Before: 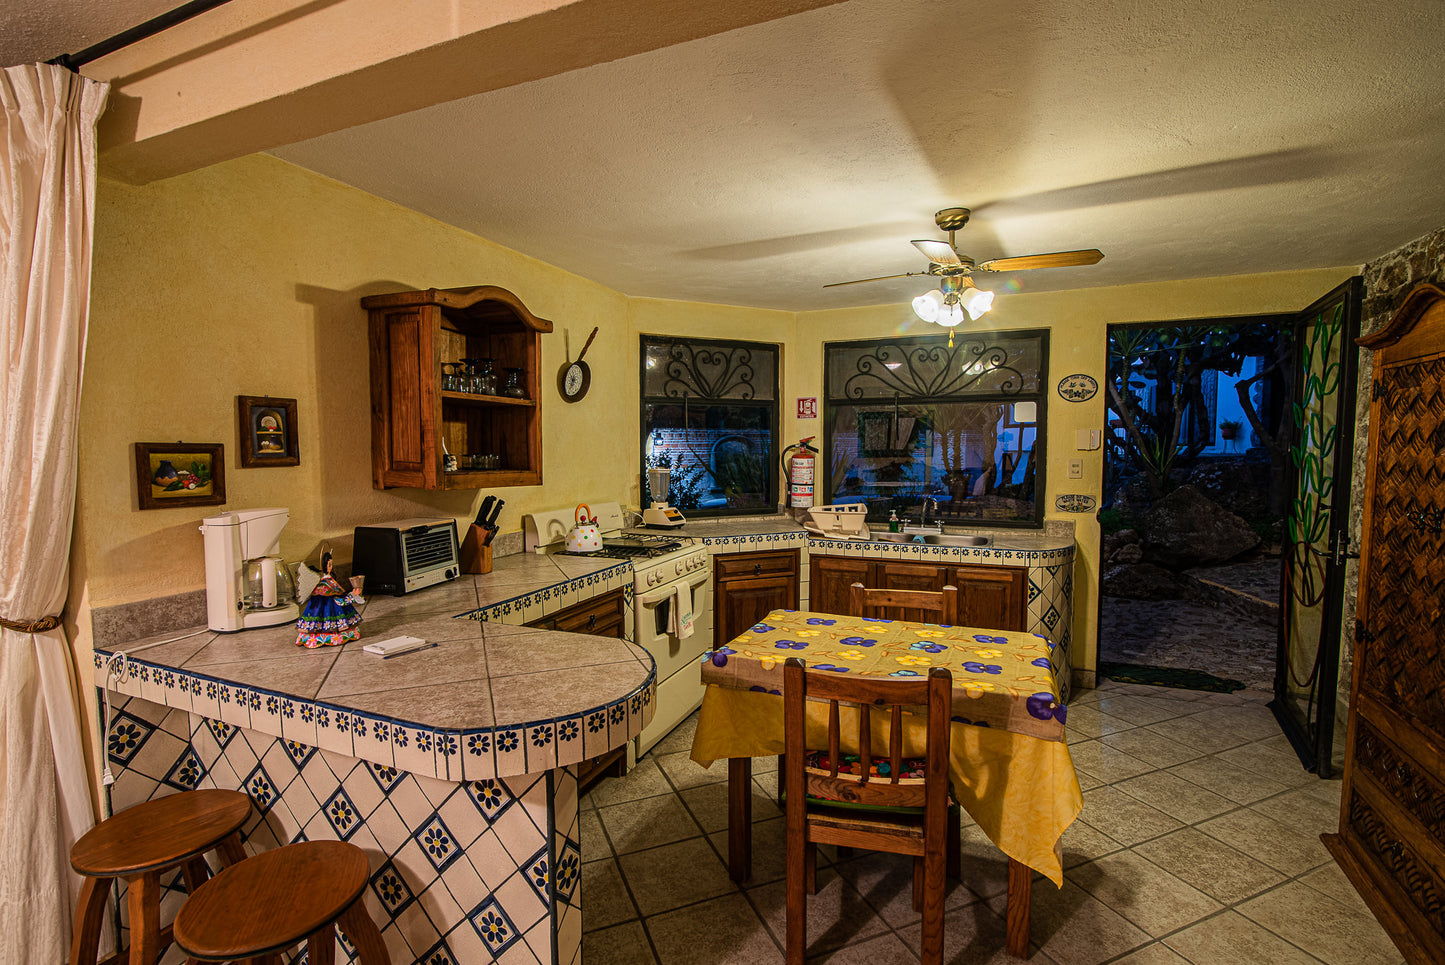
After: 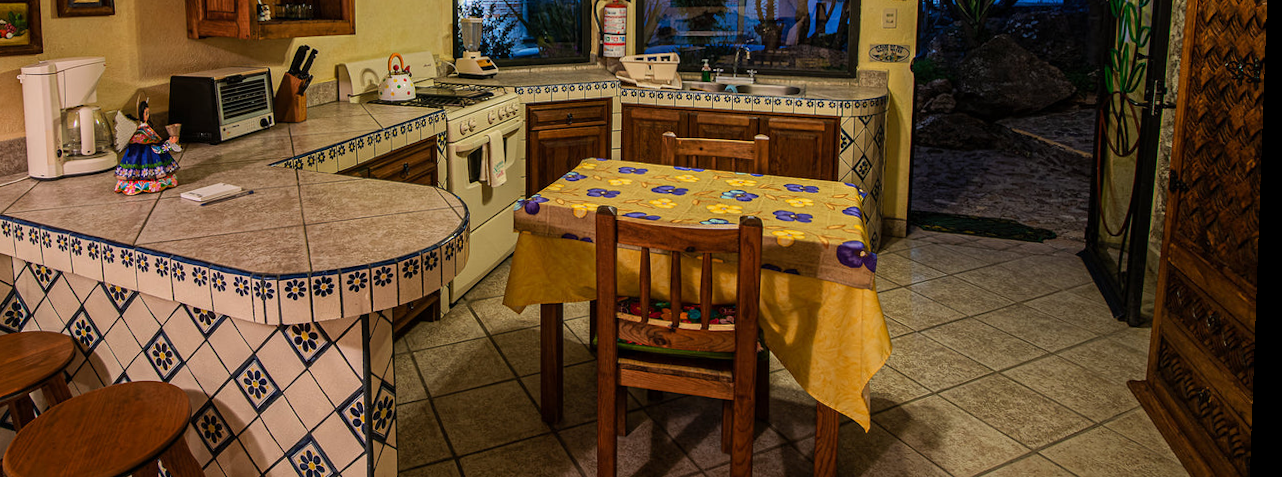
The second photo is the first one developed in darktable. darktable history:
crop and rotate: left 13.306%, top 48.129%, bottom 2.928%
rotate and perspective: lens shift (vertical) 0.048, lens shift (horizontal) -0.024, automatic cropping off
